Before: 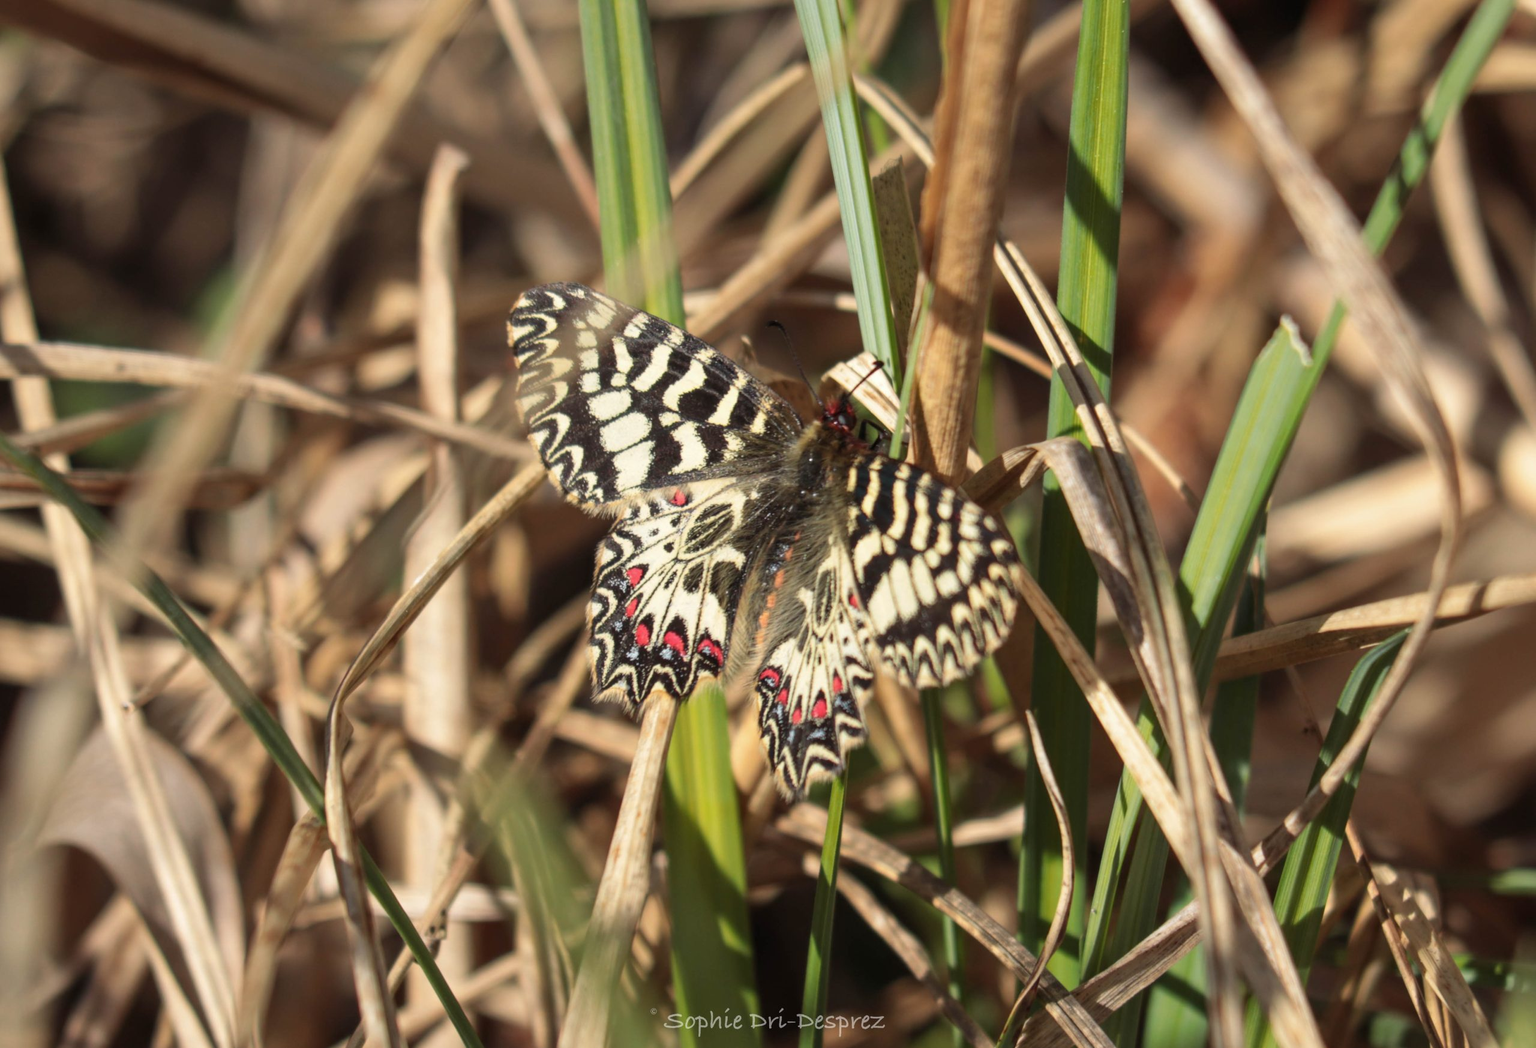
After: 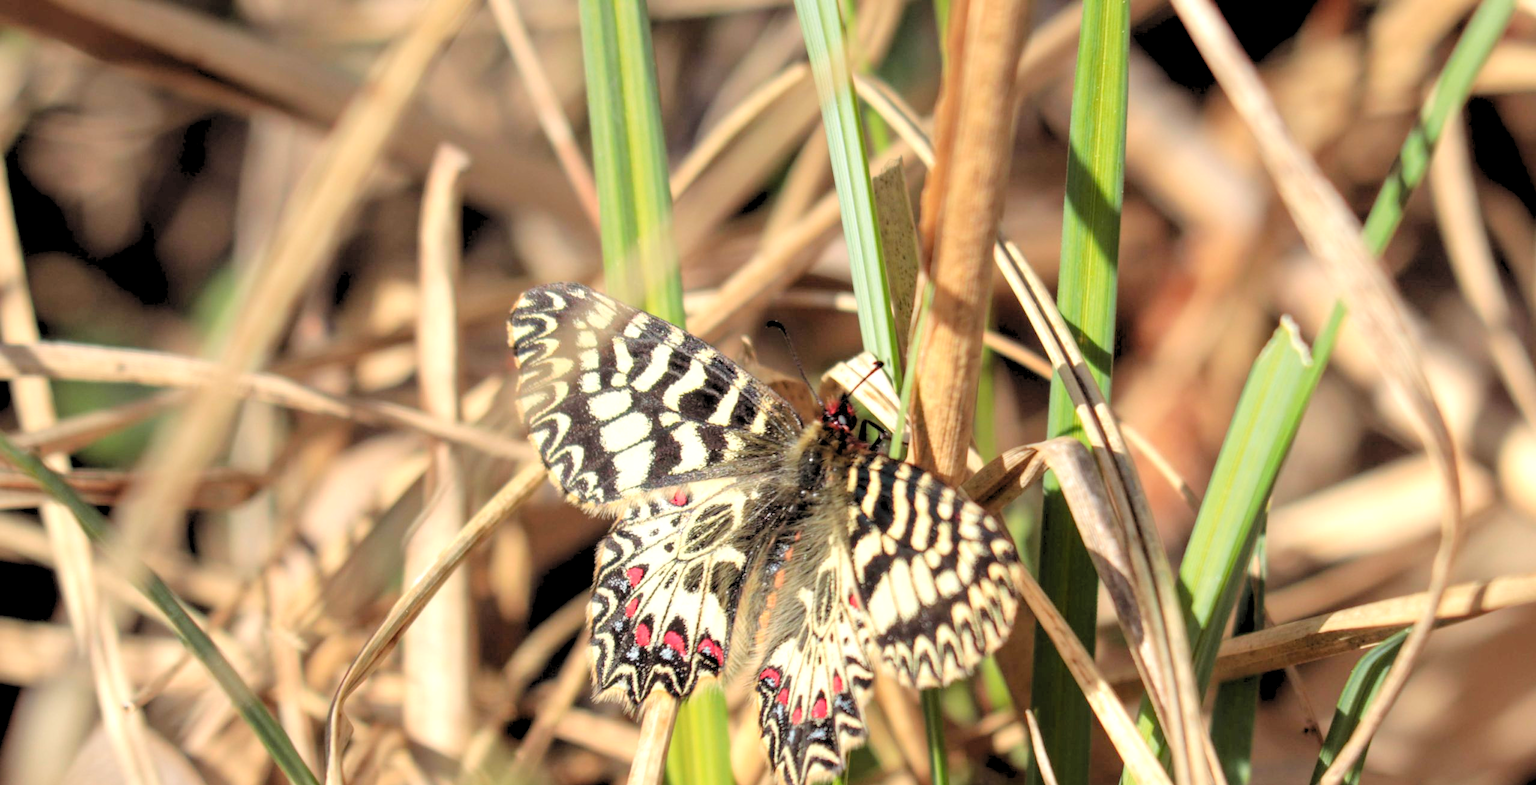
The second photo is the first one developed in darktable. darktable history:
levels: levels [0.093, 0.434, 0.988]
tone equalizer: -8 EV -0.44 EV, -7 EV -0.388 EV, -6 EV -0.3 EV, -5 EV -0.261 EV, -3 EV 0.251 EV, -2 EV 0.347 EV, -1 EV 0.368 EV, +0 EV 0.395 EV
crop: bottom 24.979%
